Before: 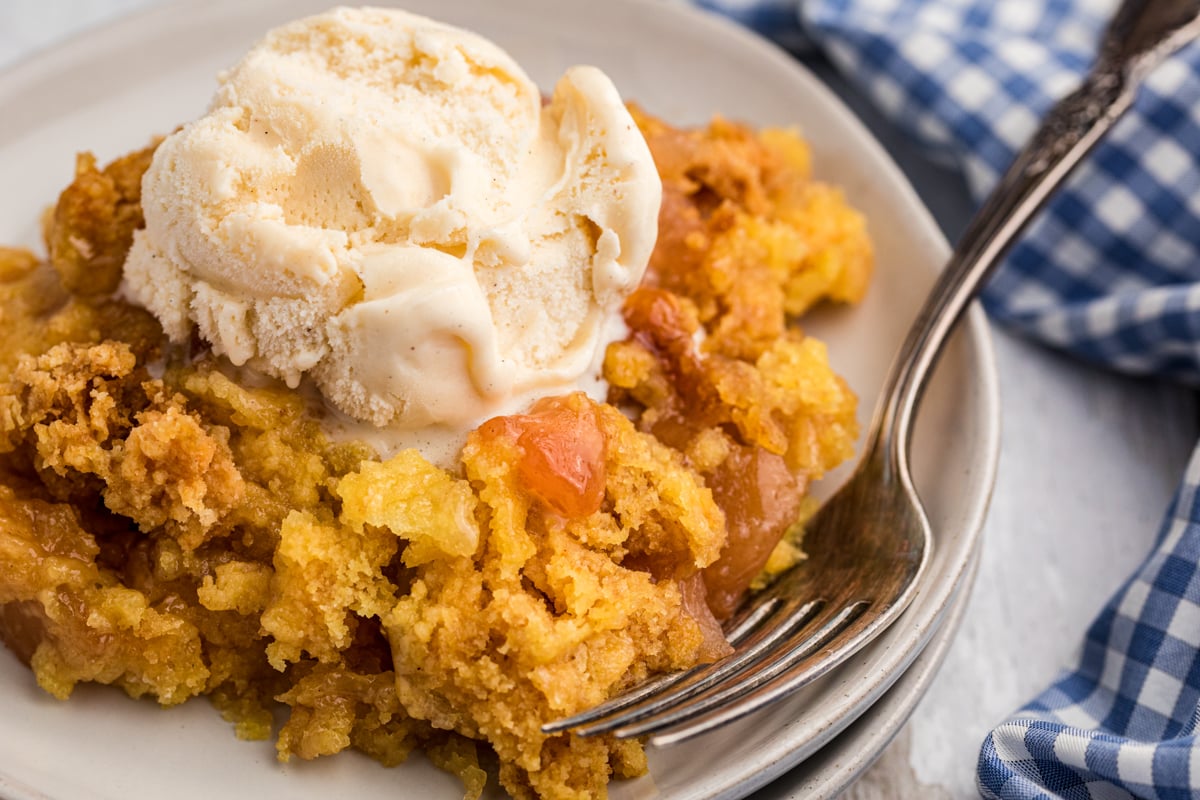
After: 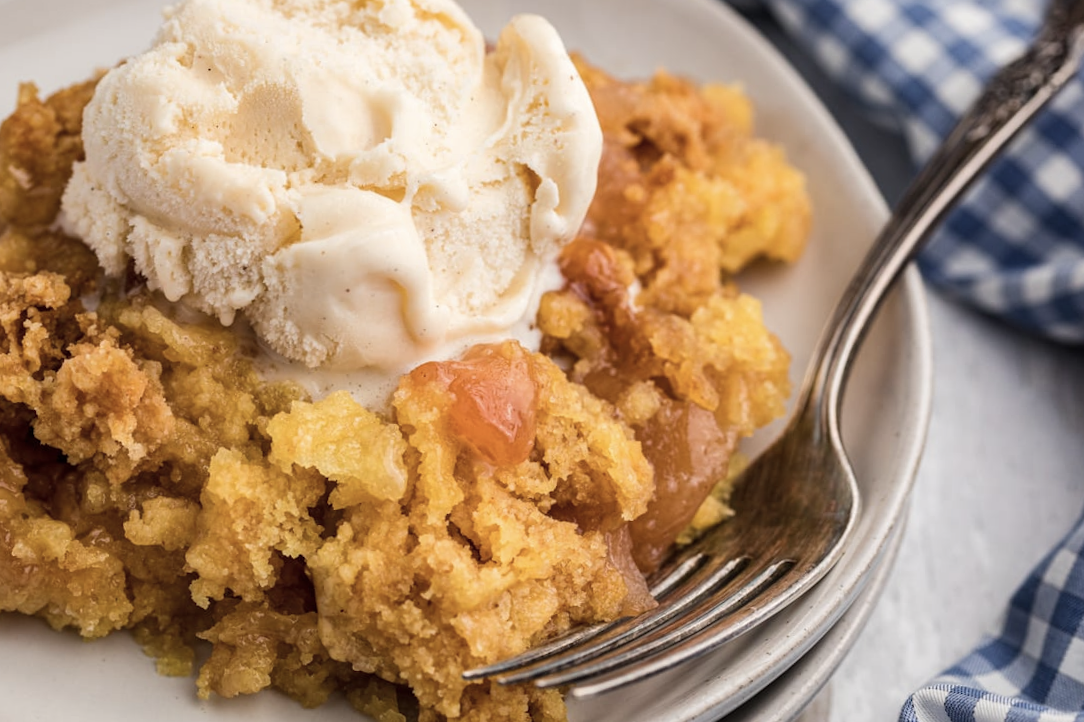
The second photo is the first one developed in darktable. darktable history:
color correction: highlights b* -0.008, saturation 0.776
crop and rotate: angle -2.12°, left 3.164%, top 4.107%, right 1.531%, bottom 0.576%
